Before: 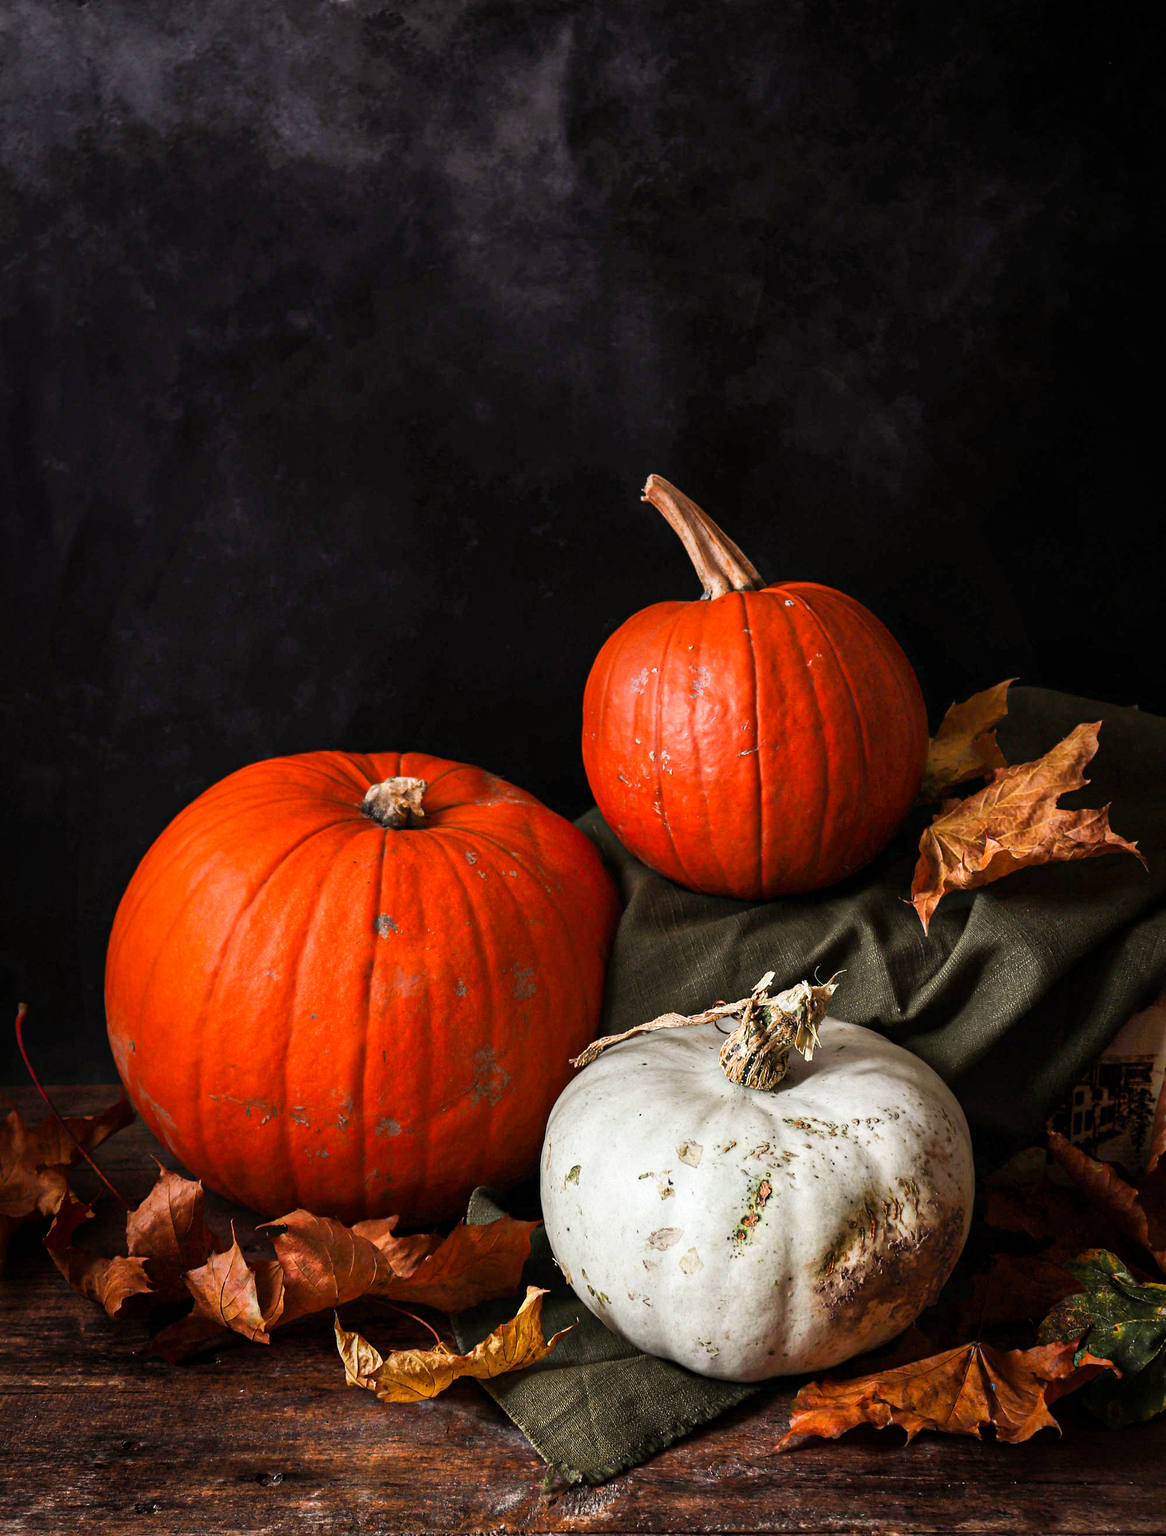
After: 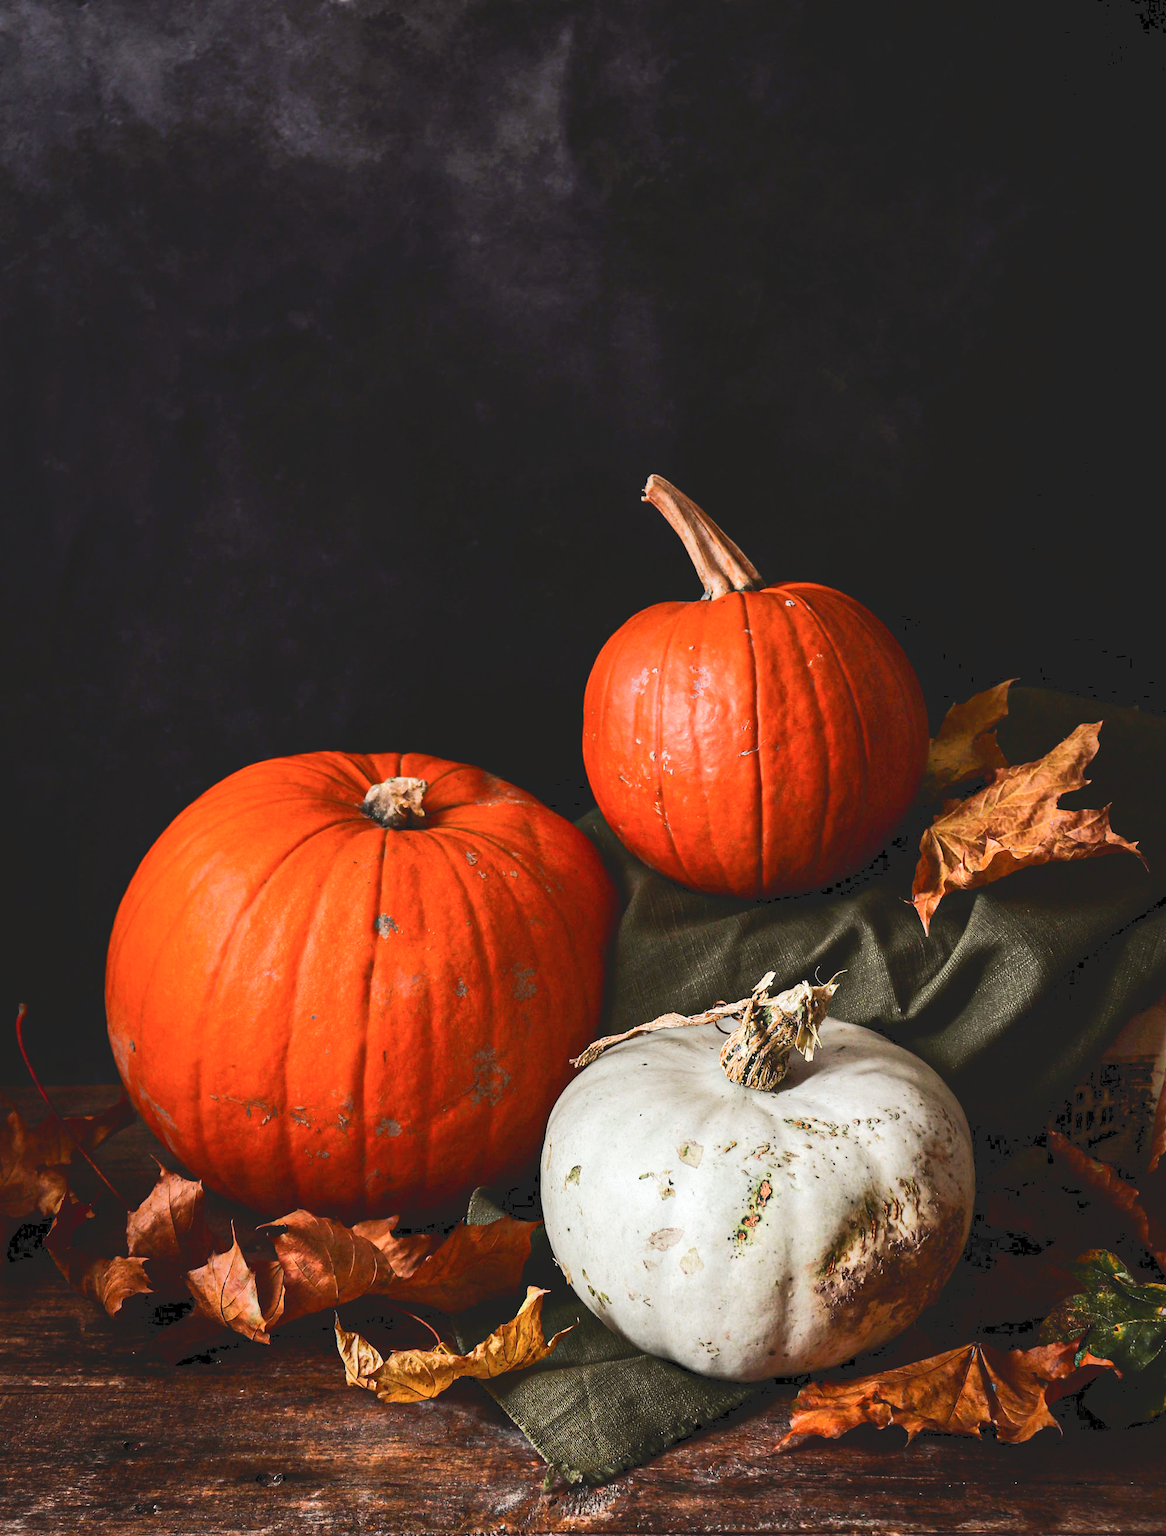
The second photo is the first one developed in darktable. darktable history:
tone curve: curves: ch0 [(0, 0) (0.003, 0.126) (0.011, 0.129) (0.025, 0.129) (0.044, 0.136) (0.069, 0.145) (0.1, 0.162) (0.136, 0.182) (0.177, 0.211) (0.224, 0.254) (0.277, 0.307) (0.335, 0.366) (0.399, 0.441) (0.468, 0.533) (0.543, 0.624) (0.623, 0.702) (0.709, 0.774) (0.801, 0.835) (0.898, 0.904) (1, 1)], color space Lab, independent channels, preserve colors none
